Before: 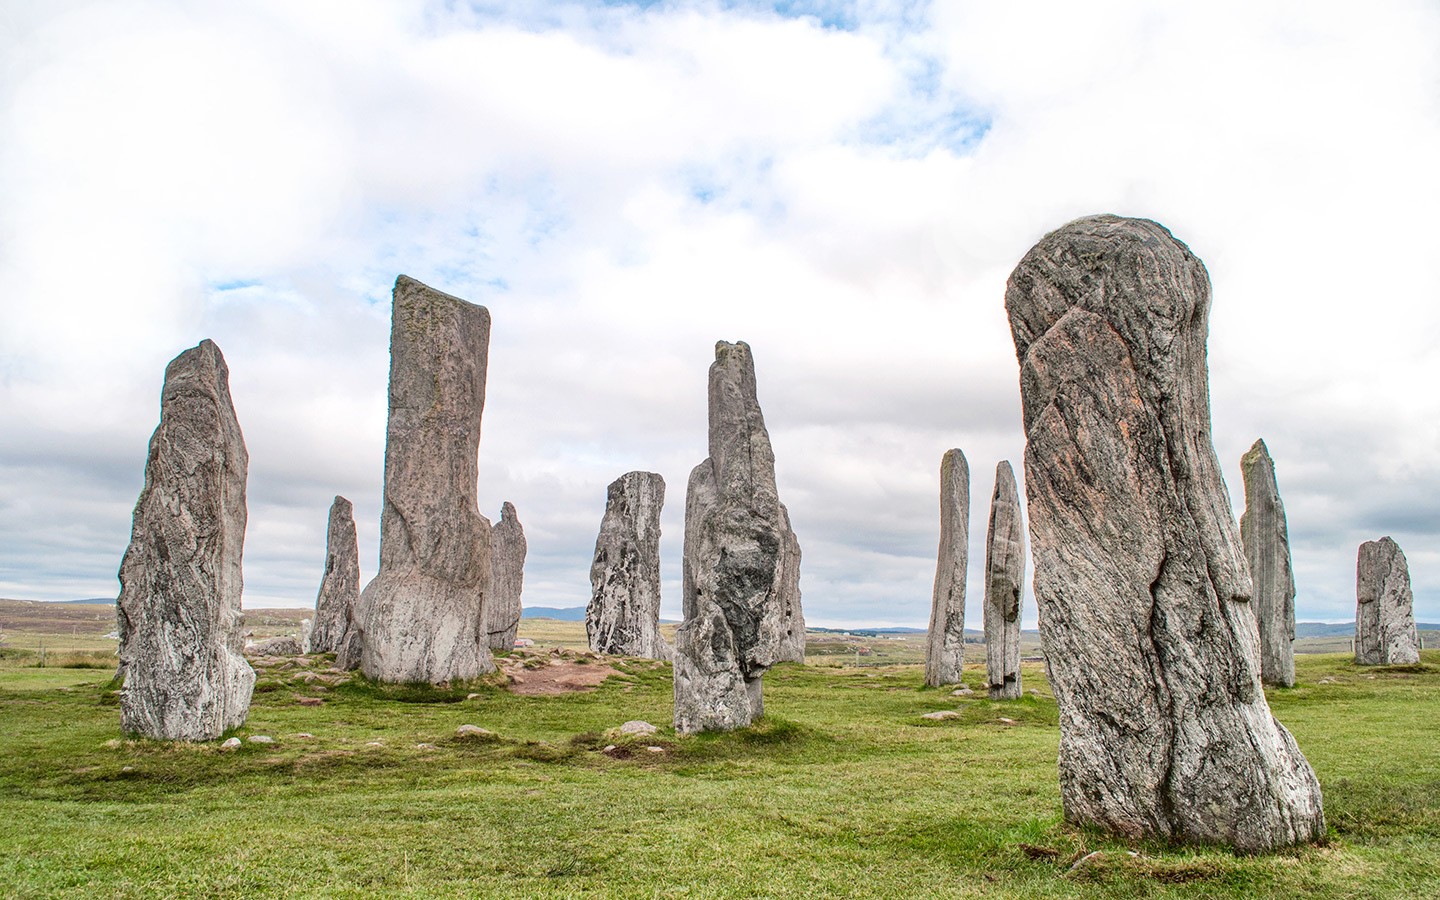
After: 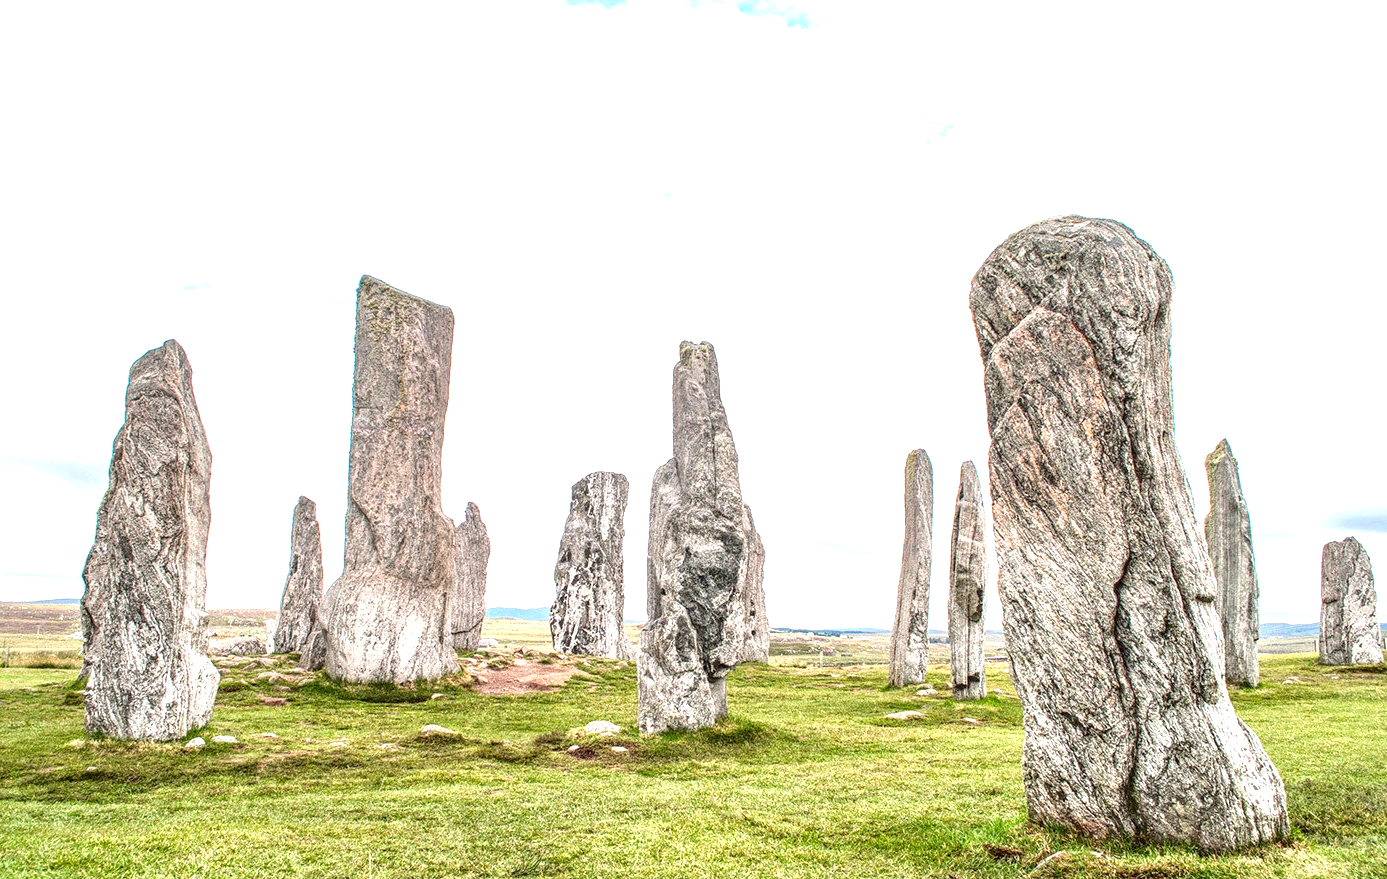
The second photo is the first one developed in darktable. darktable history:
exposure: exposure 1 EV, compensate highlight preservation false
crop and rotate: left 2.536%, right 1.107%, bottom 2.246%
local contrast: on, module defaults
